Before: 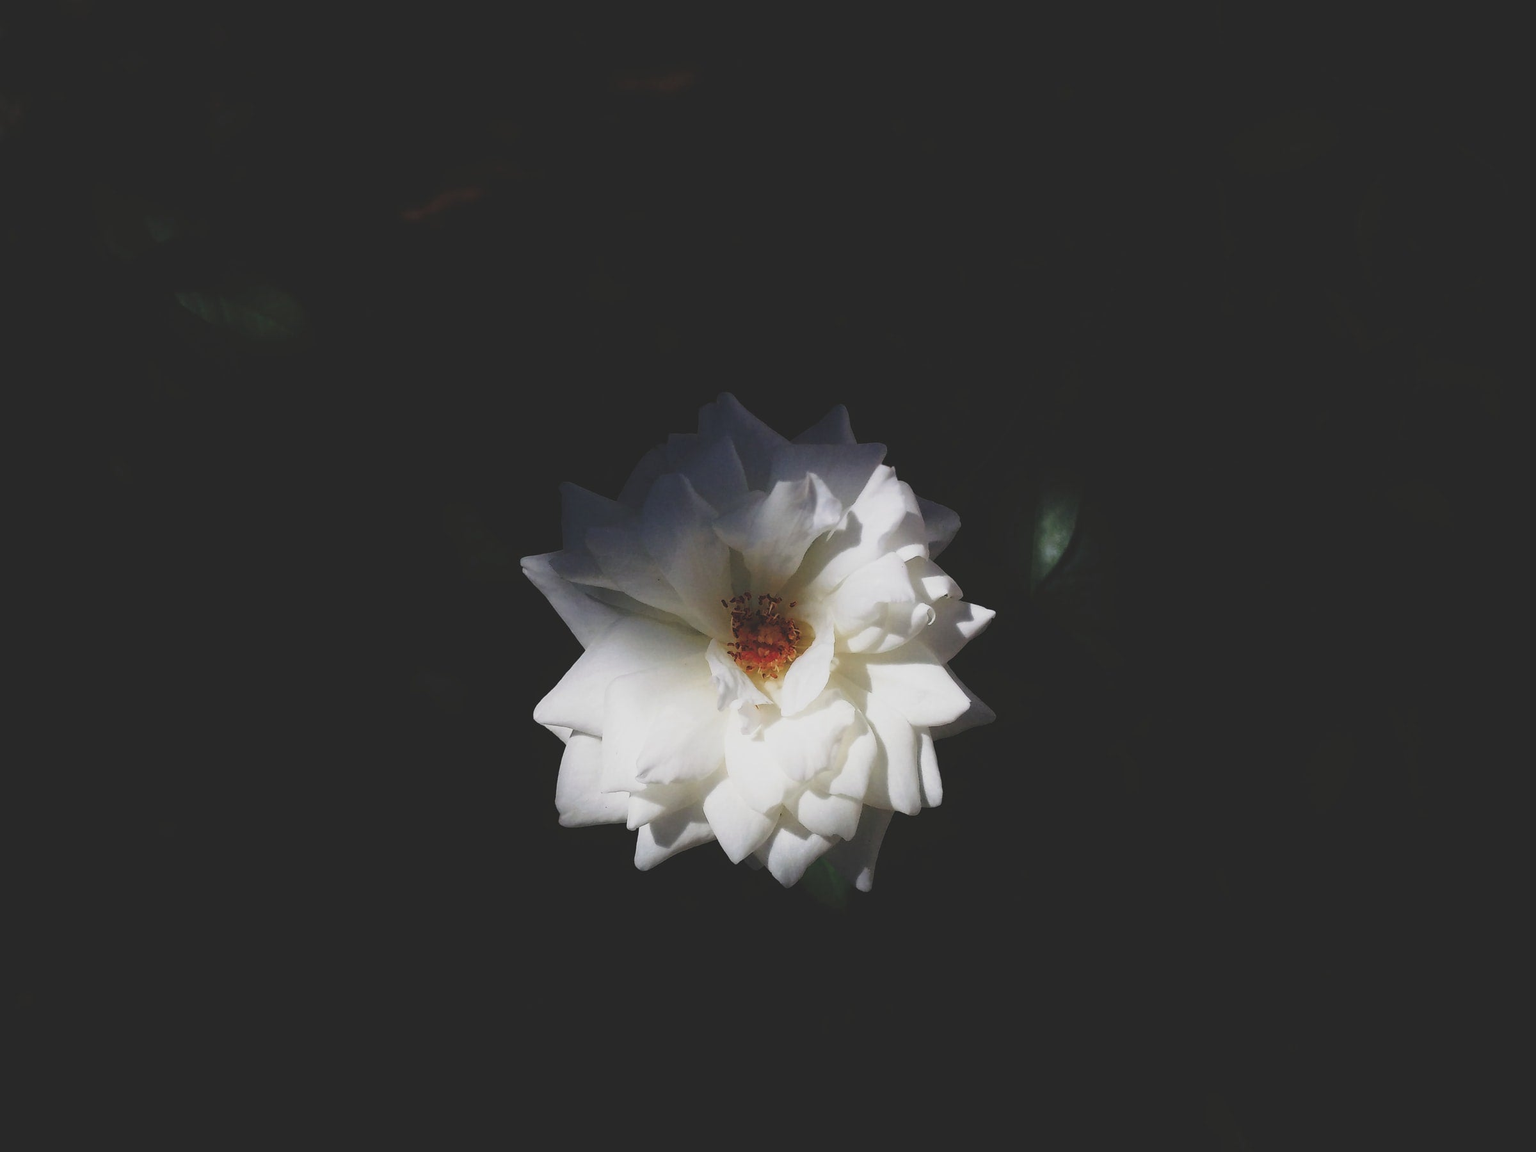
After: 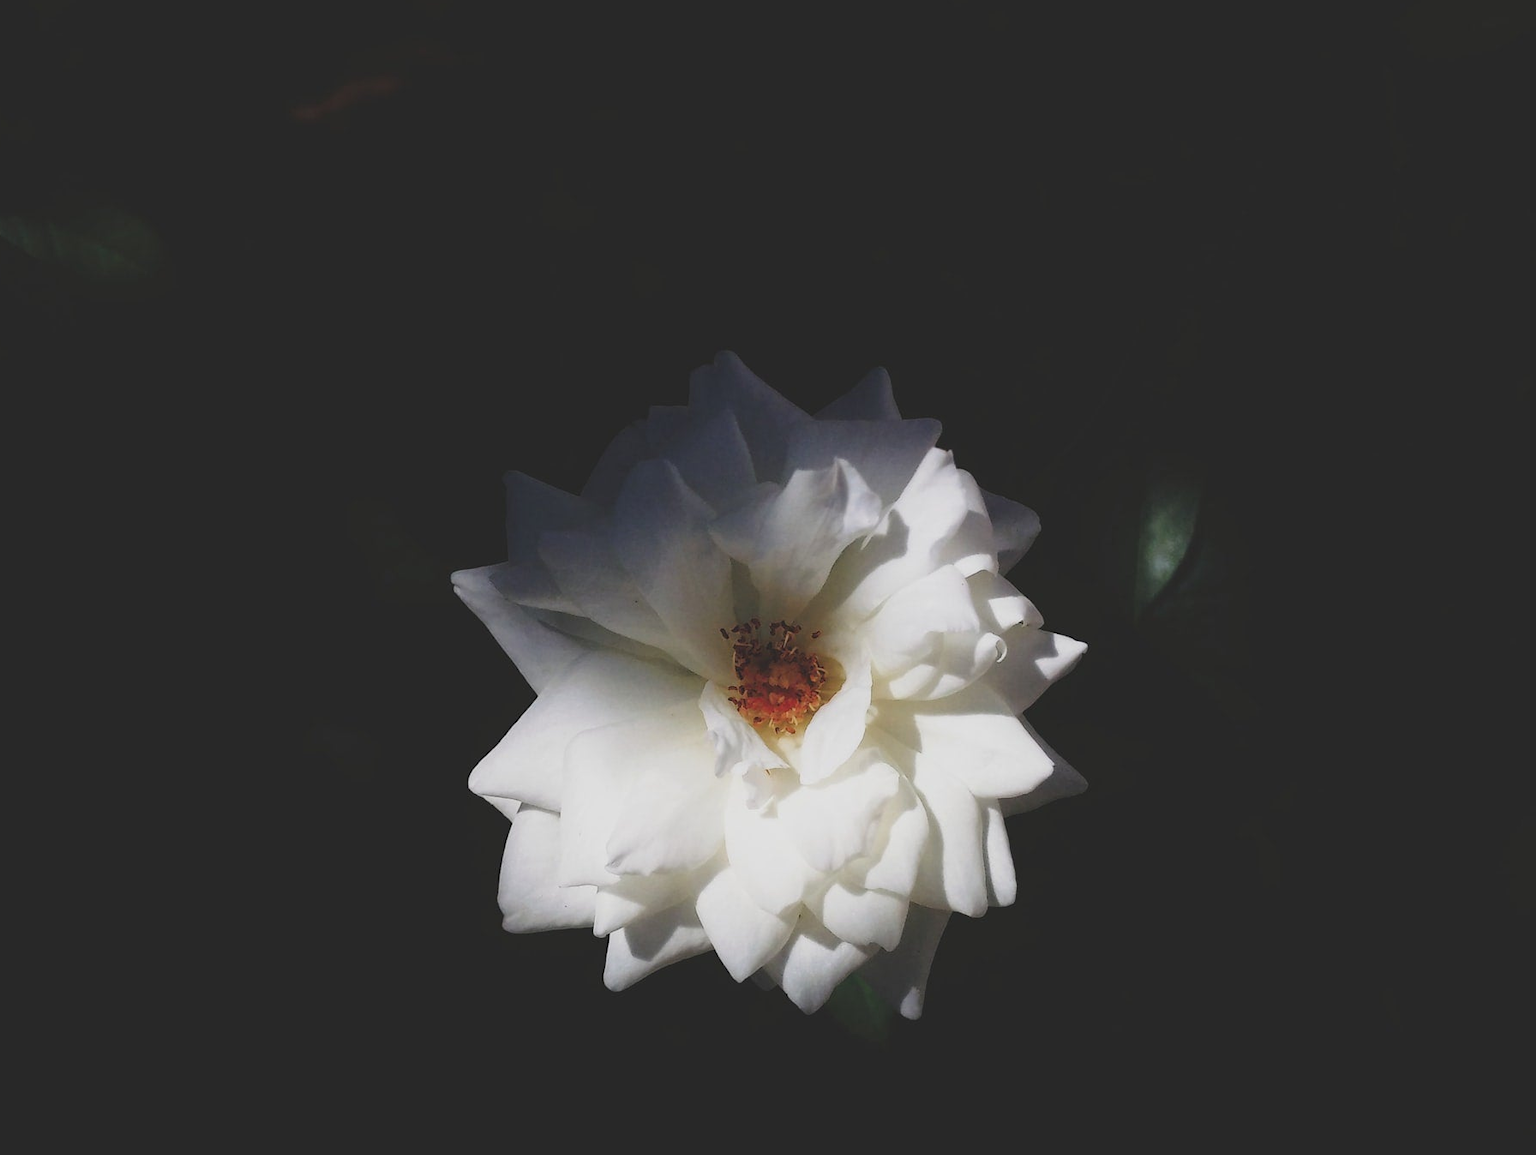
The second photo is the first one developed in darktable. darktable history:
crop and rotate: left 11.959%, top 11.341%, right 13.354%, bottom 13.732%
